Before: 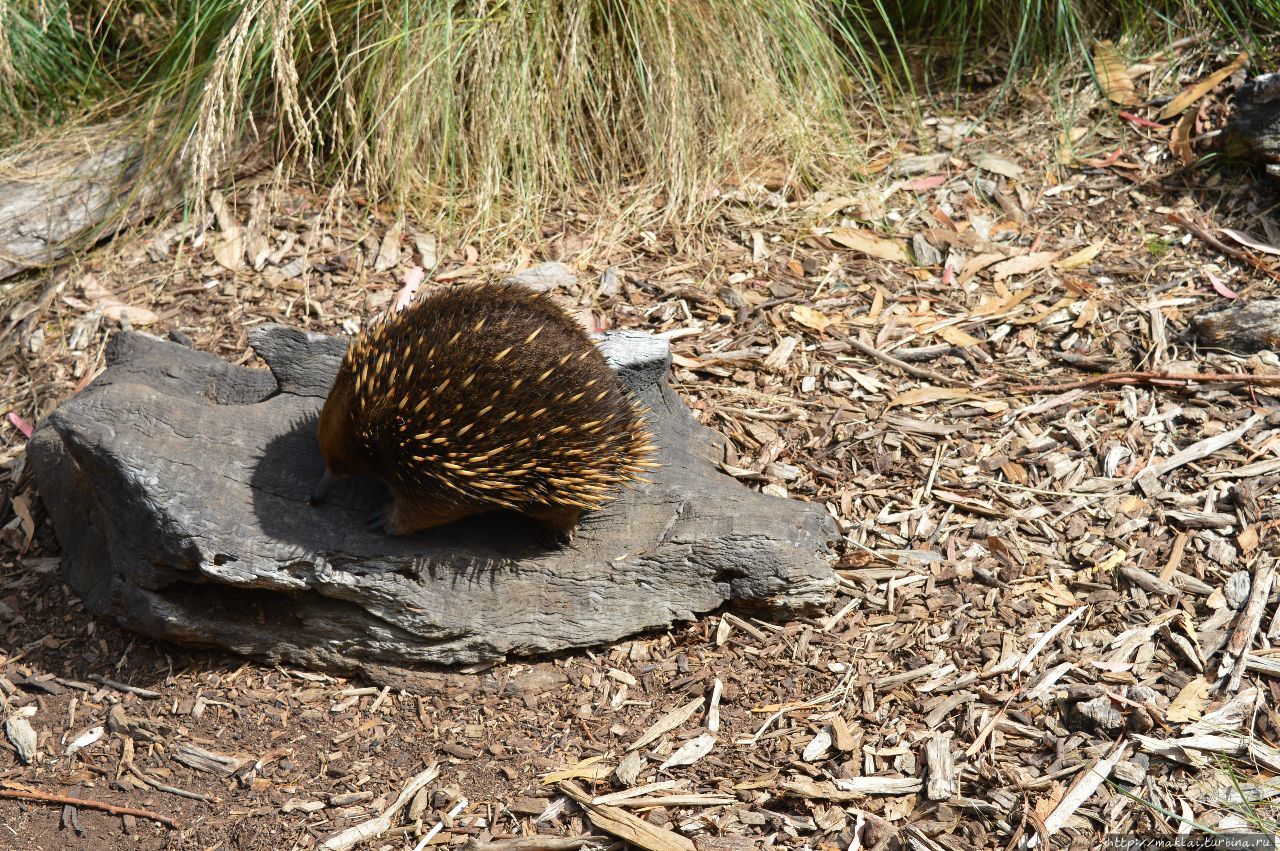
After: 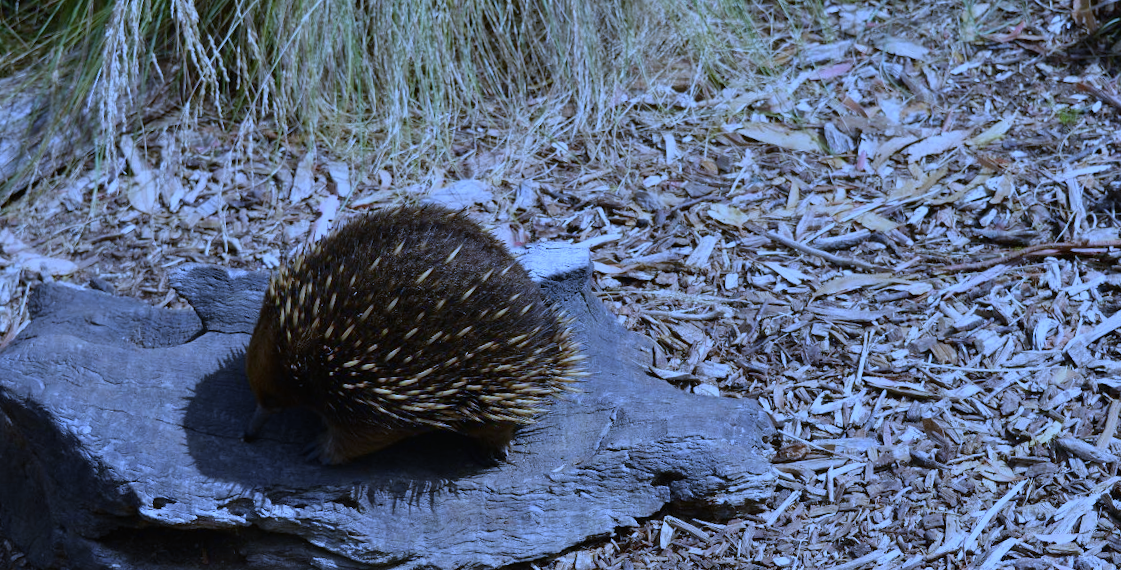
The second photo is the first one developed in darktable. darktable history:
exposure: black level correction 0, exposure -0.721 EV, compensate highlight preservation false
rotate and perspective: rotation -4.57°, crop left 0.054, crop right 0.944, crop top 0.087, crop bottom 0.914
crop: left 2.737%, top 7.287%, right 3.421%, bottom 20.179%
white balance: red 0.766, blue 1.537
